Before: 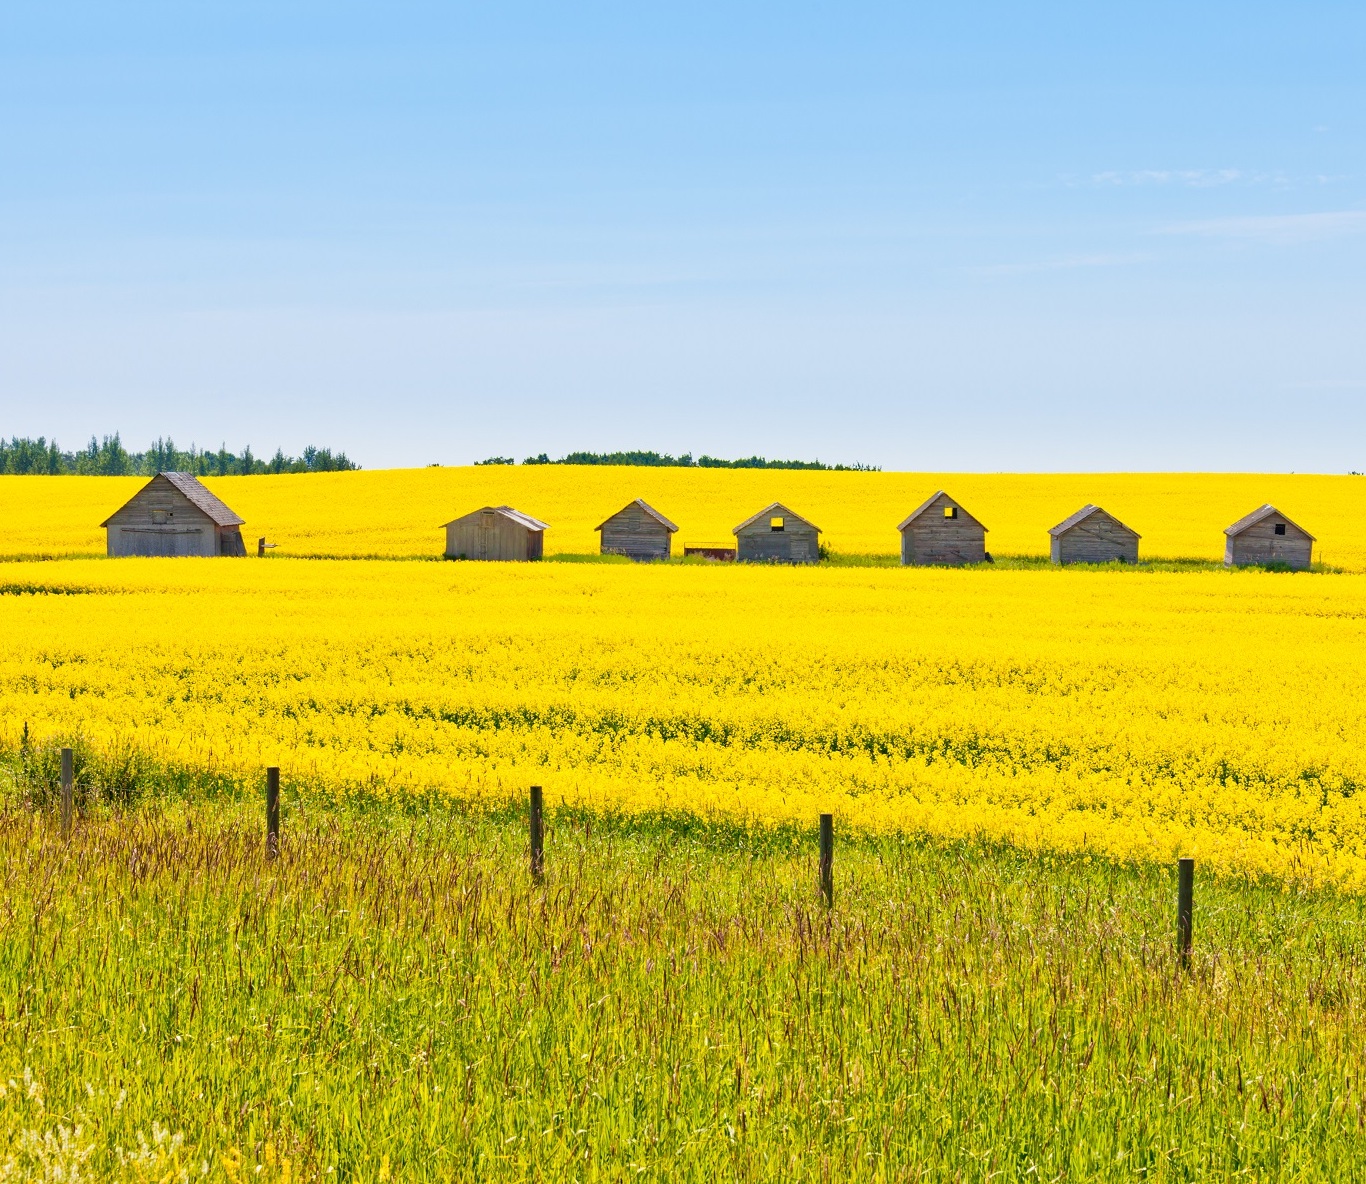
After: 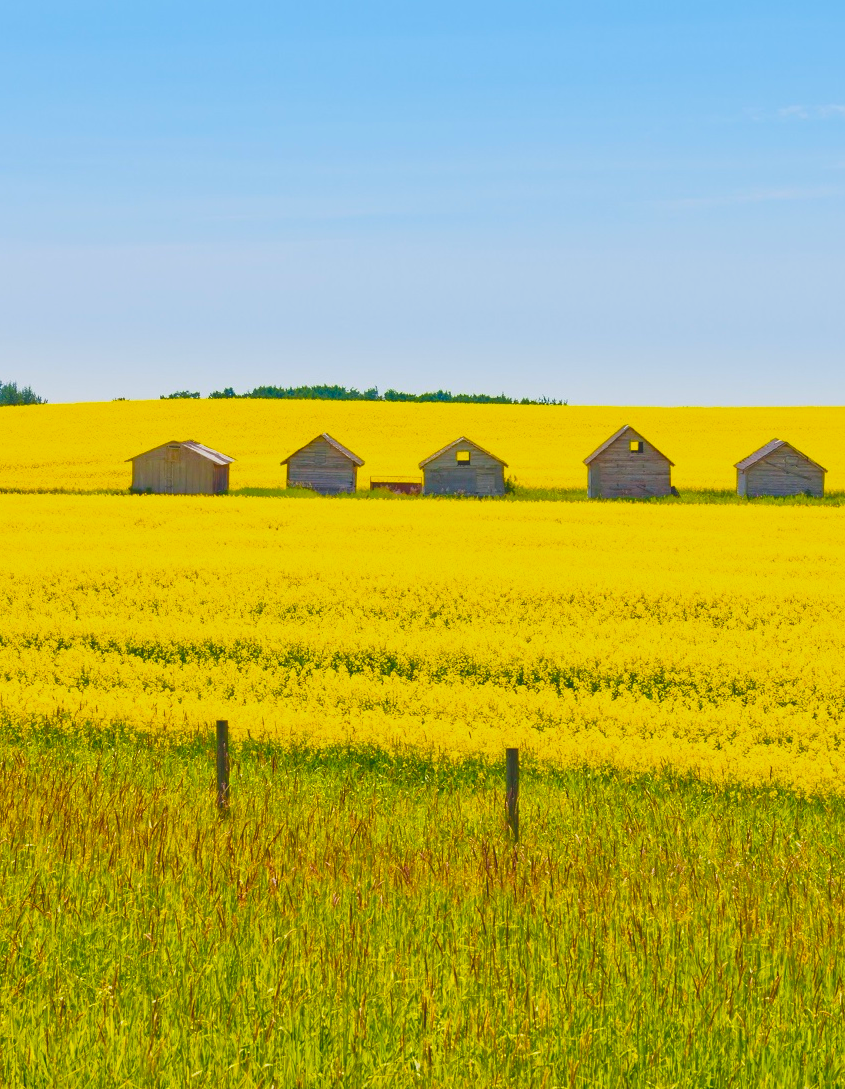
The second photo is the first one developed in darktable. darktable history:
crop and rotate: left 23.032%, top 5.629%, right 15.06%, bottom 2.31%
exposure: black level correction -0.014, exposure -0.189 EV, compensate highlight preservation false
tone curve: curves: ch0 [(0, 0) (0.003, 0.005) (0.011, 0.016) (0.025, 0.036) (0.044, 0.071) (0.069, 0.112) (0.1, 0.149) (0.136, 0.187) (0.177, 0.228) (0.224, 0.272) (0.277, 0.32) (0.335, 0.374) (0.399, 0.429) (0.468, 0.479) (0.543, 0.538) (0.623, 0.609) (0.709, 0.697) (0.801, 0.789) (0.898, 0.876) (1, 1)], color space Lab, independent channels, preserve colors none
color balance rgb: linear chroma grading › shadows 31.321%, linear chroma grading › global chroma -2.019%, linear chroma grading › mid-tones 3.694%, perceptual saturation grading › global saturation 30.721%, global vibrance 20%
